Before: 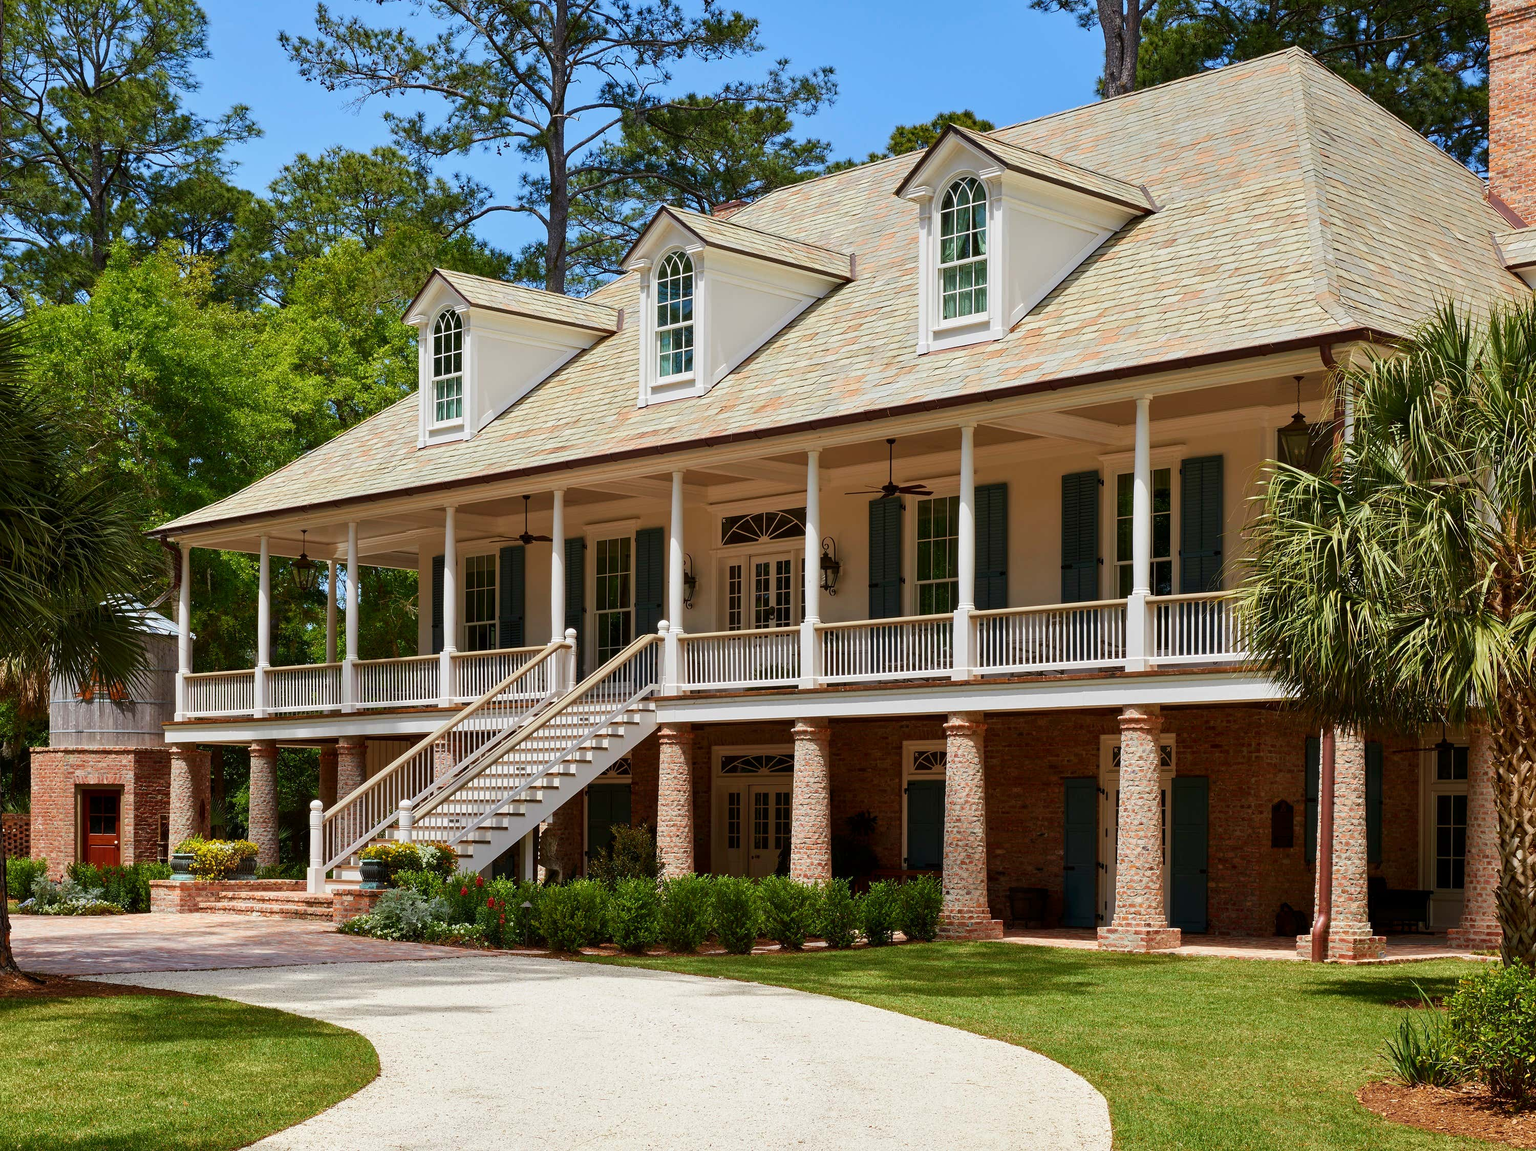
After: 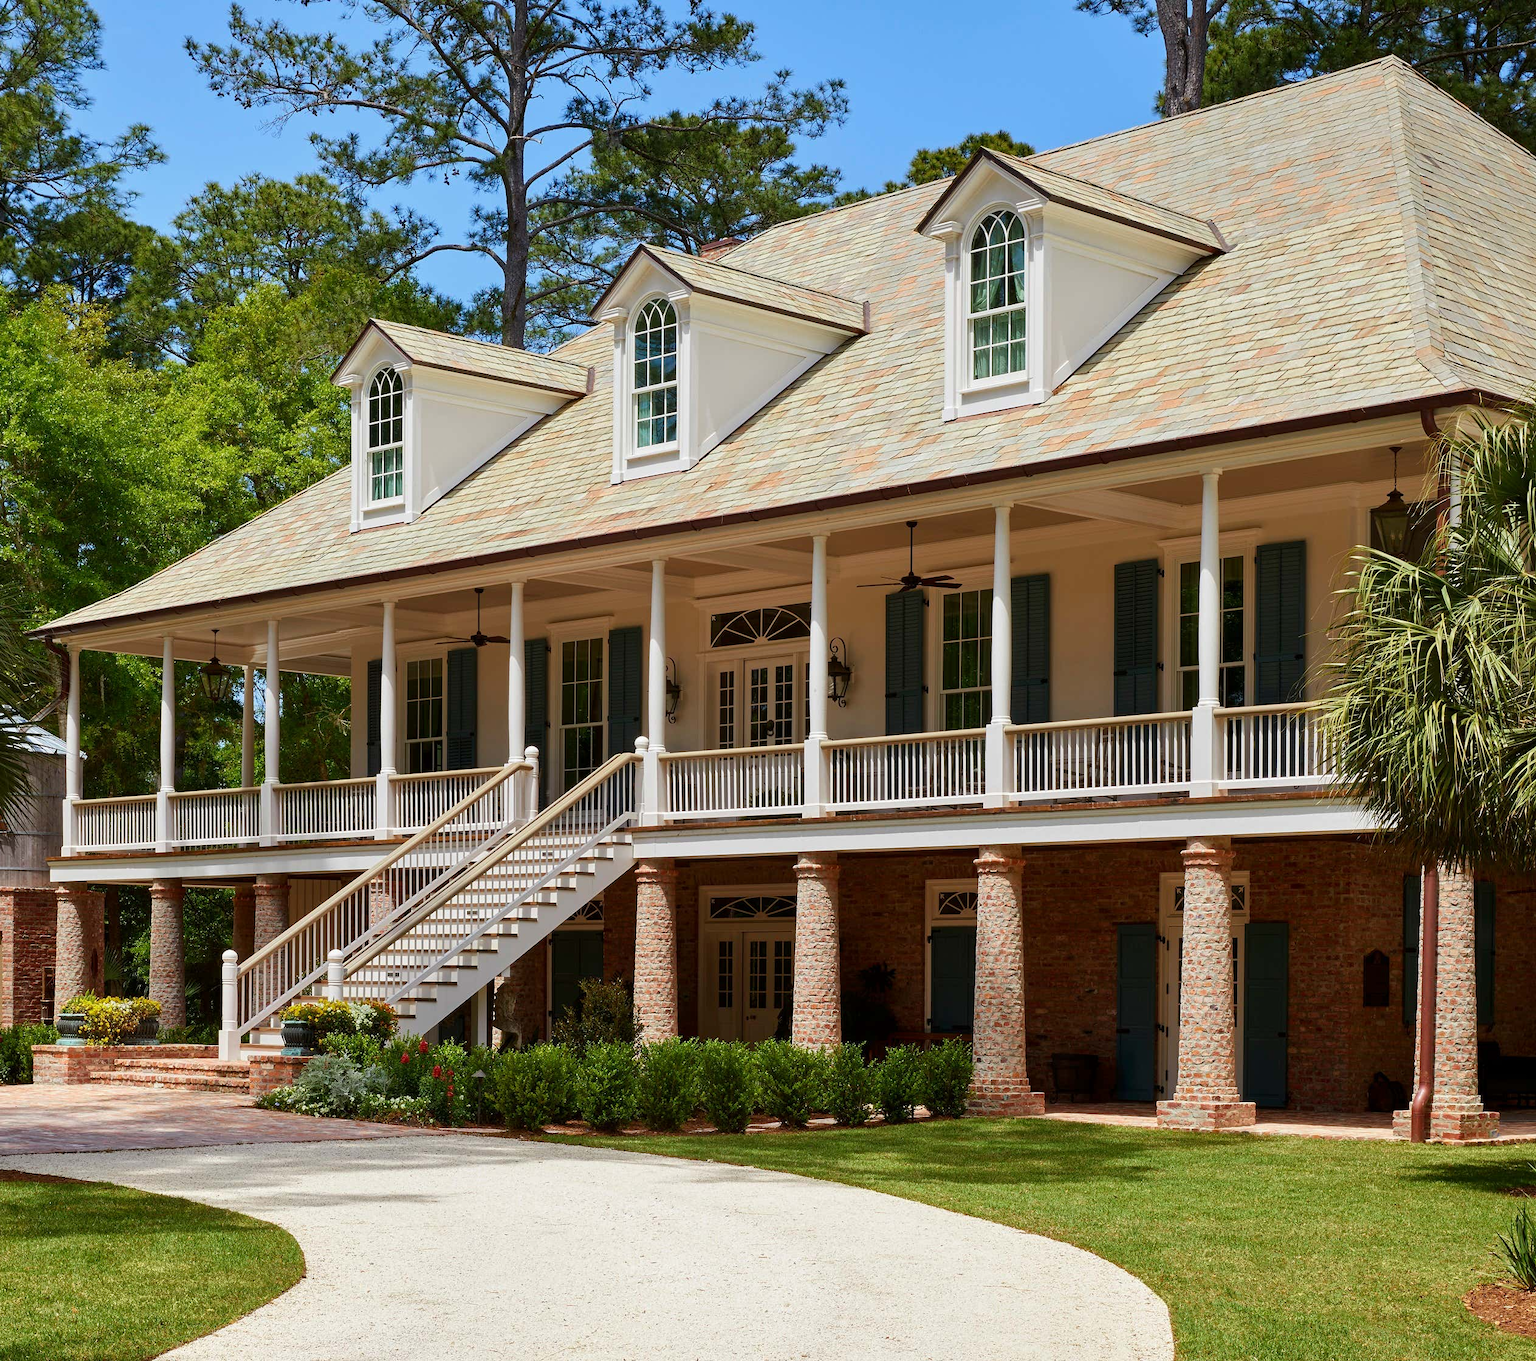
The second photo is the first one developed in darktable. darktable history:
color correction: highlights a* -0.137, highlights b* 0.137
crop: left 8.026%, right 7.374%
